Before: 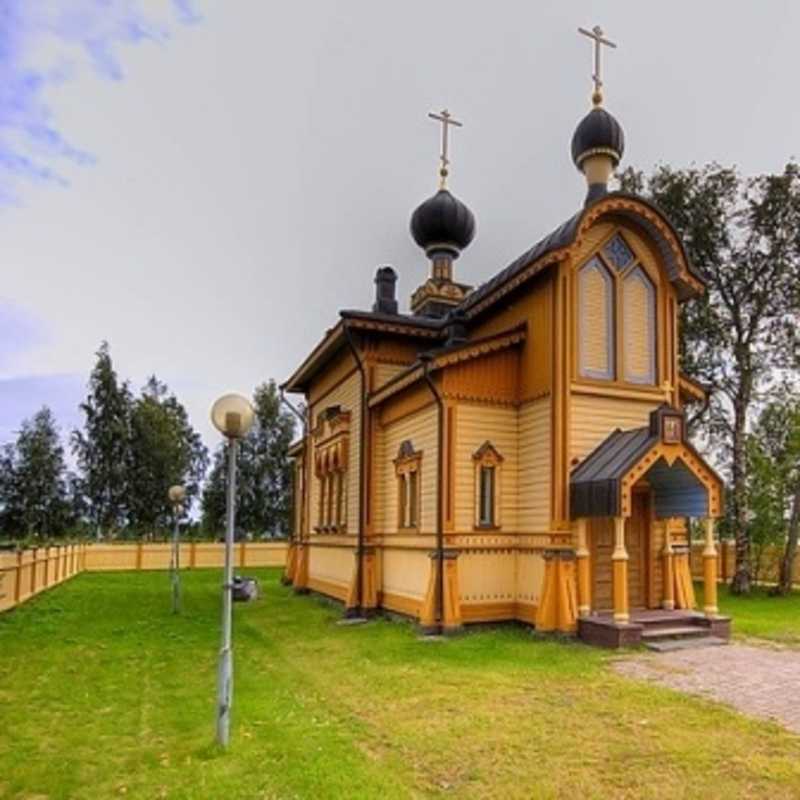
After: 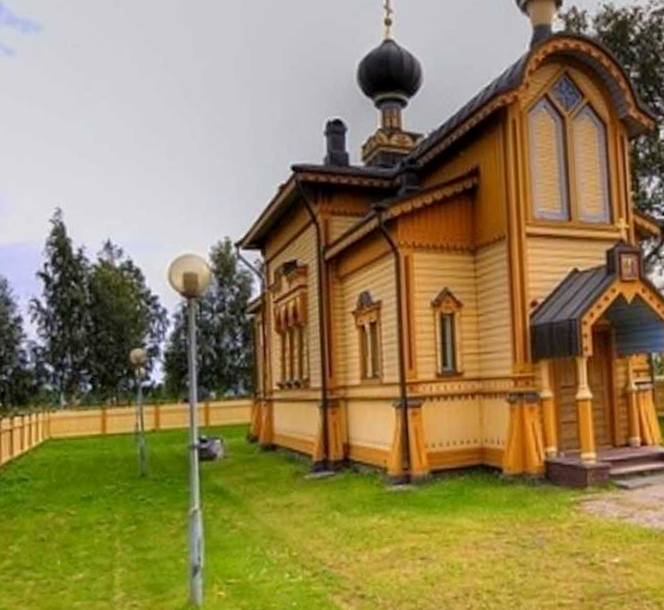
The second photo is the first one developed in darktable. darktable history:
rotate and perspective: rotation -3°, crop left 0.031, crop right 0.968, crop top 0.07, crop bottom 0.93
crop and rotate: left 4.842%, top 15.51%, right 10.668%
exposure: black level correction 0.001, compensate highlight preservation false
